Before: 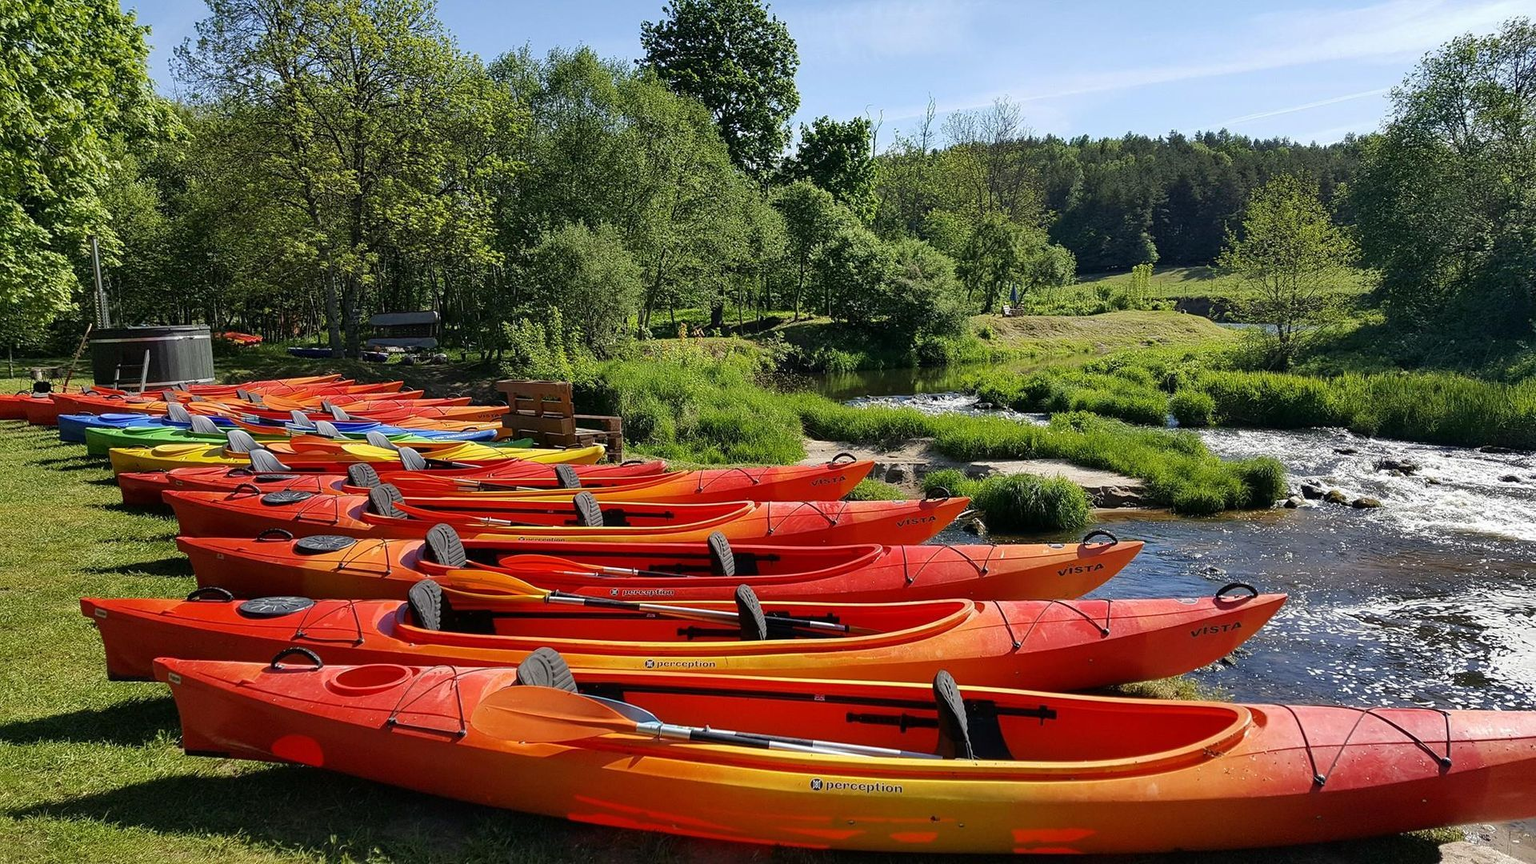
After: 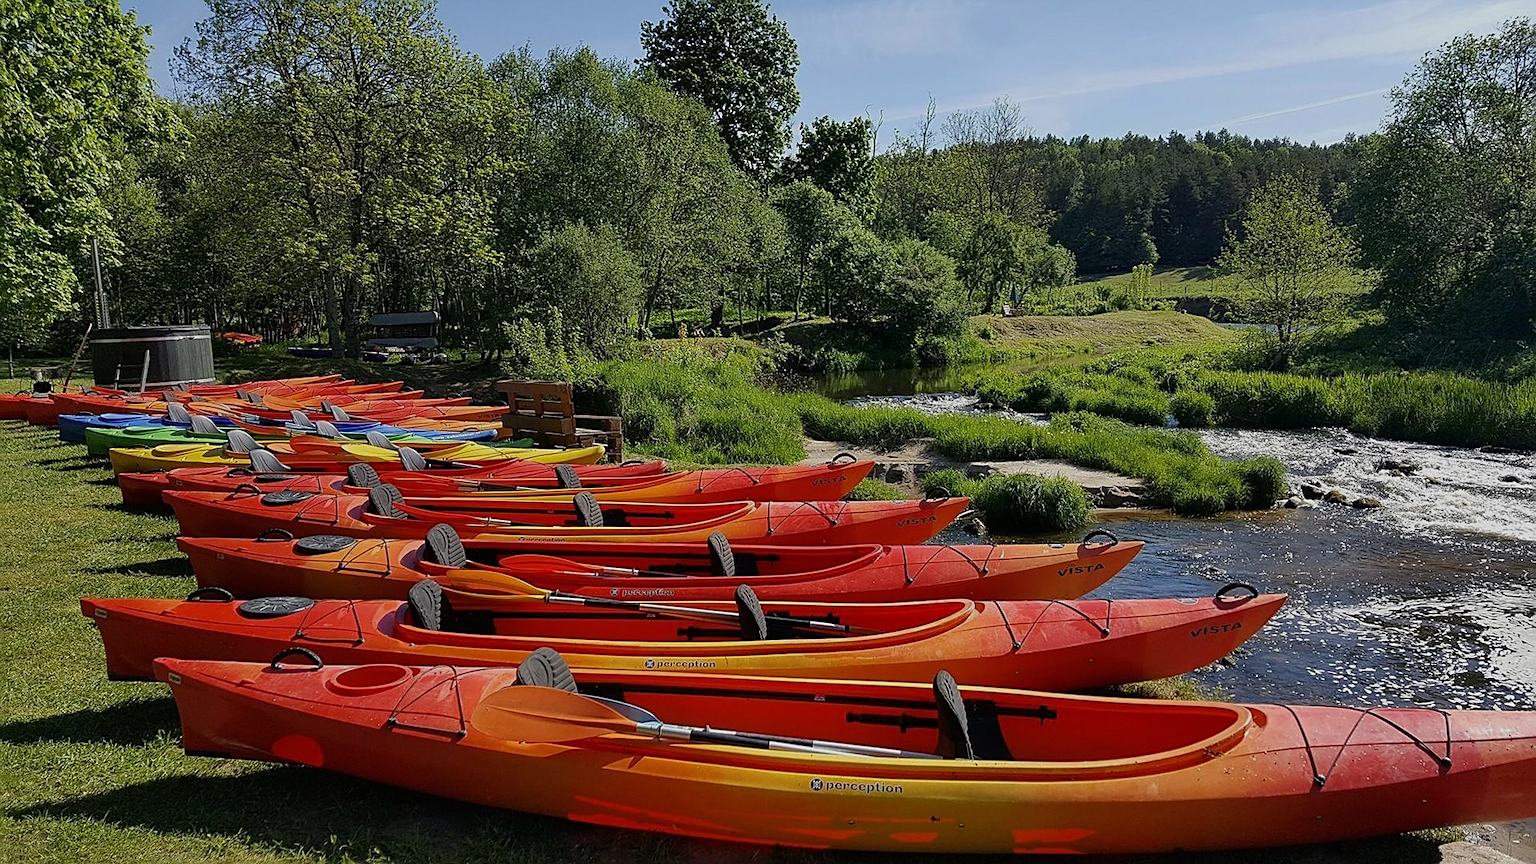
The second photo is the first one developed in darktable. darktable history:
sharpen: on, module defaults
exposure: exposure -0.55 EV, compensate exposure bias true, compensate highlight preservation false
